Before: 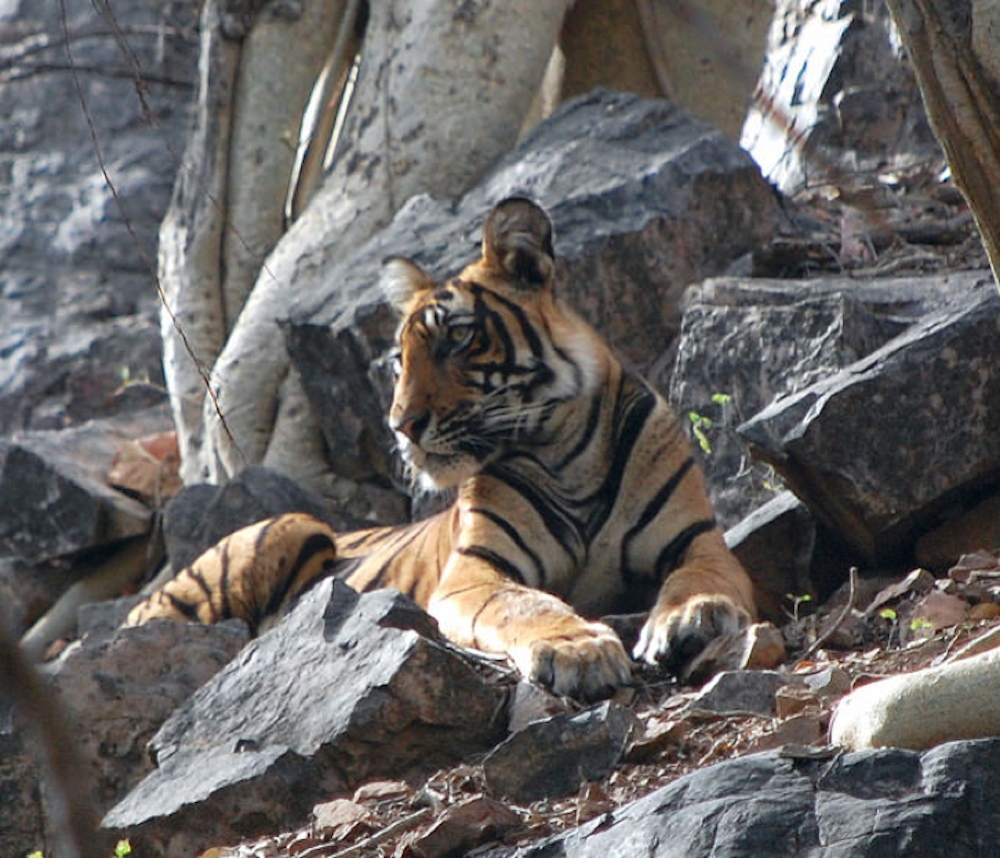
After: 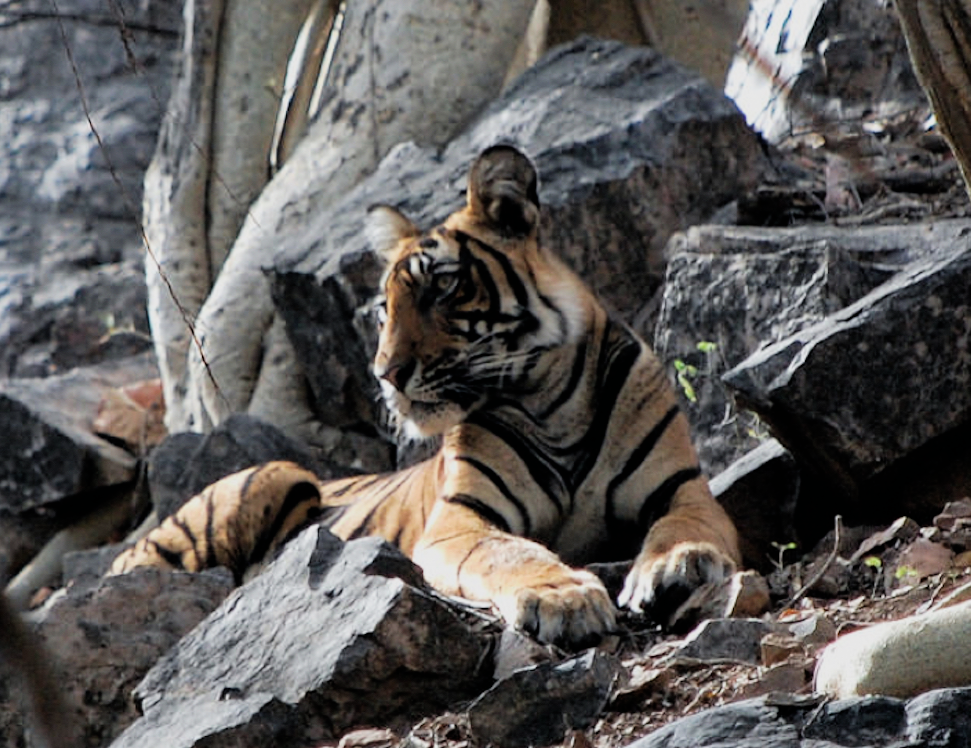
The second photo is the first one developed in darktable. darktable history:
crop: left 1.507%, top 6.147%, right 1.379%, bottom 6.637%
filmic rgb: black relative exposure -5 EV, white relative exposure 3.5 EV, hardness 3.19, contrast 1.2, highlights saturation mix -50%
